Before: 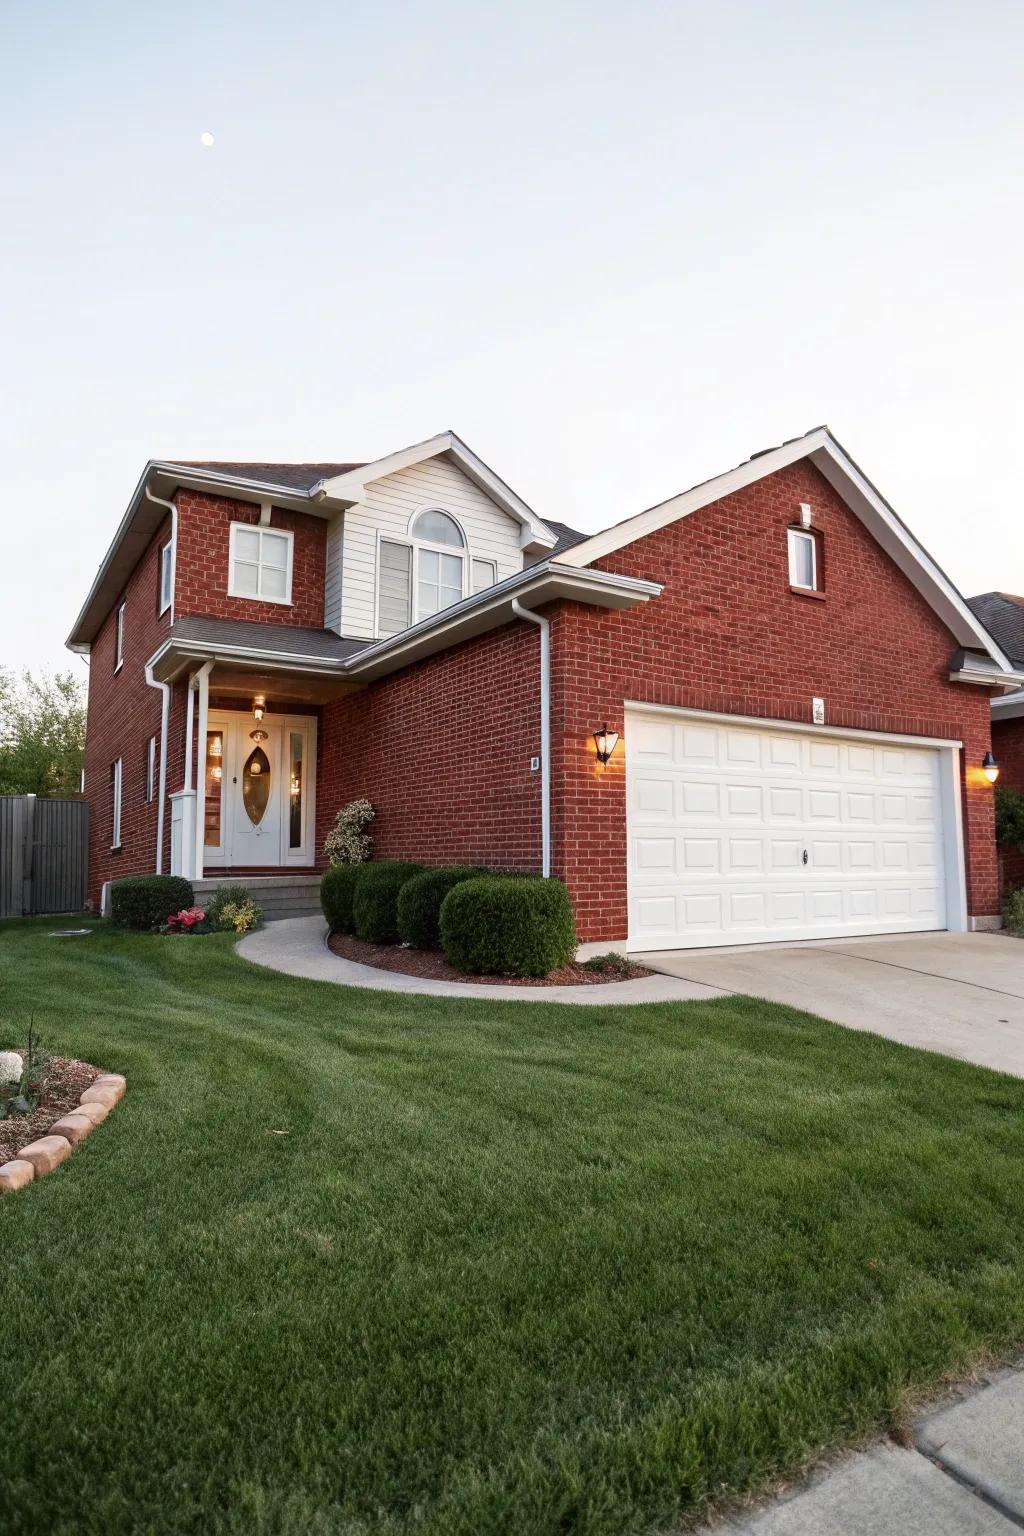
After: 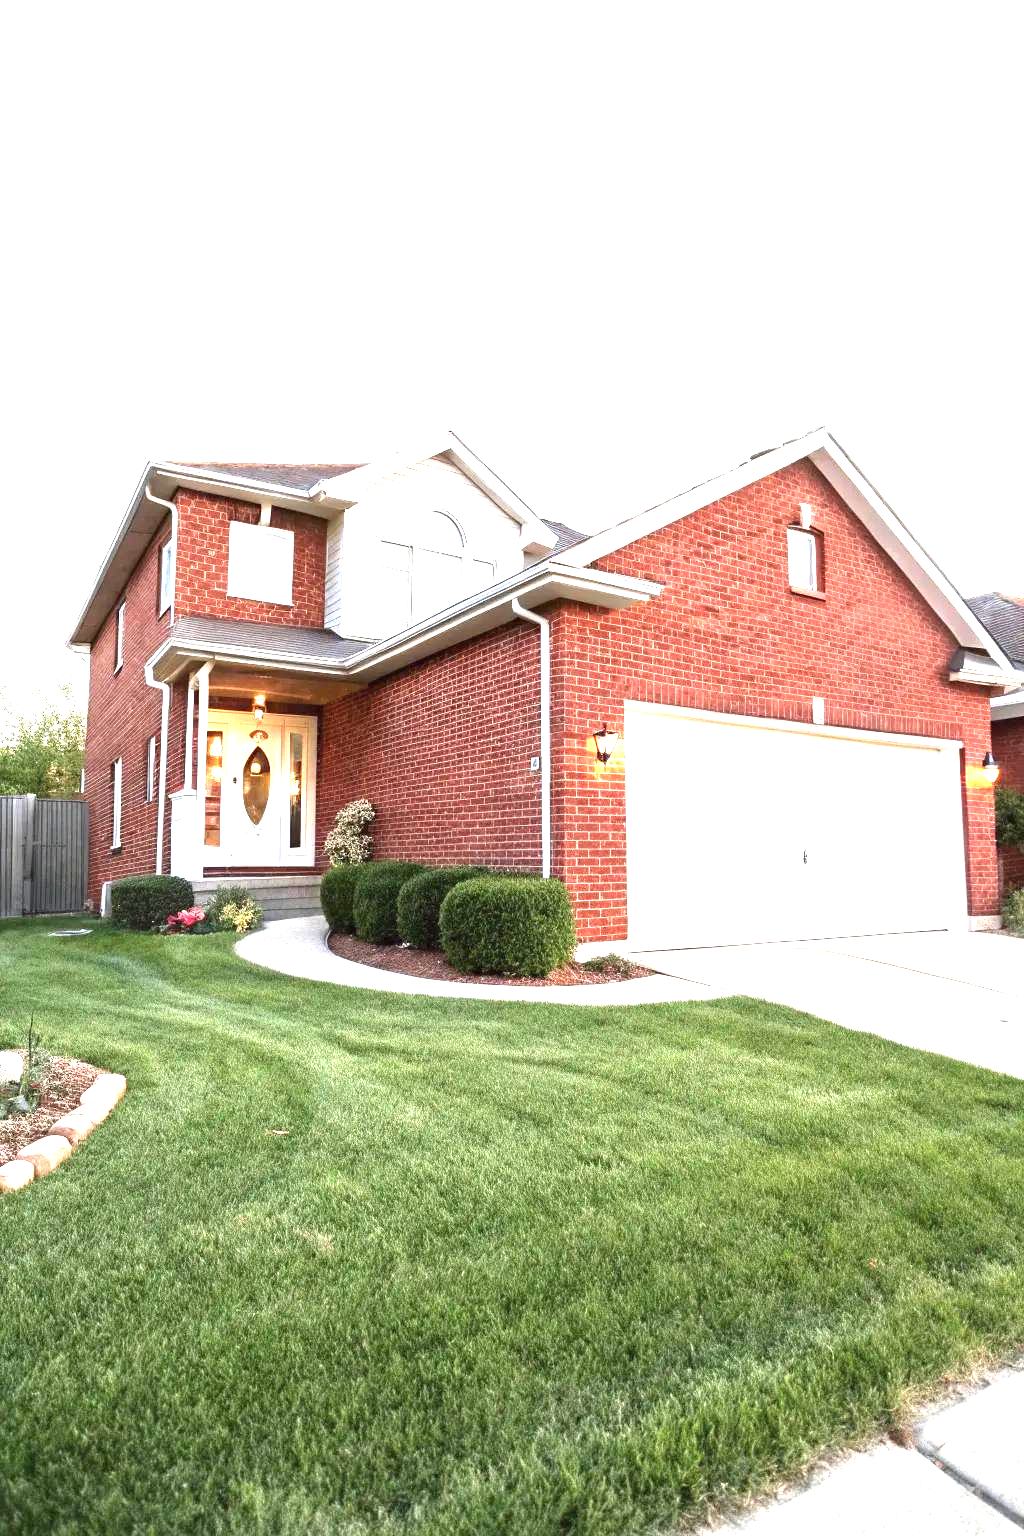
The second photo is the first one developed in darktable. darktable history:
contrast brightness saturation: saturation -0.062
exposure: black level correction 0, exposure 2.103 EV, compensate exposure bias true, compensate highlight preservation false
